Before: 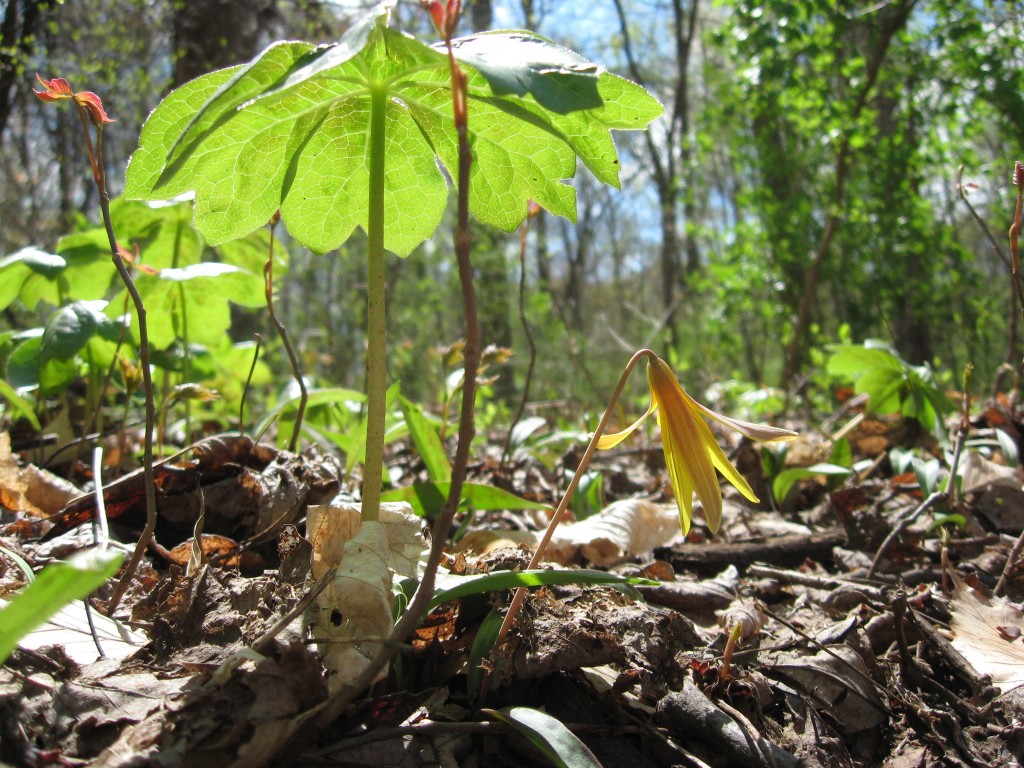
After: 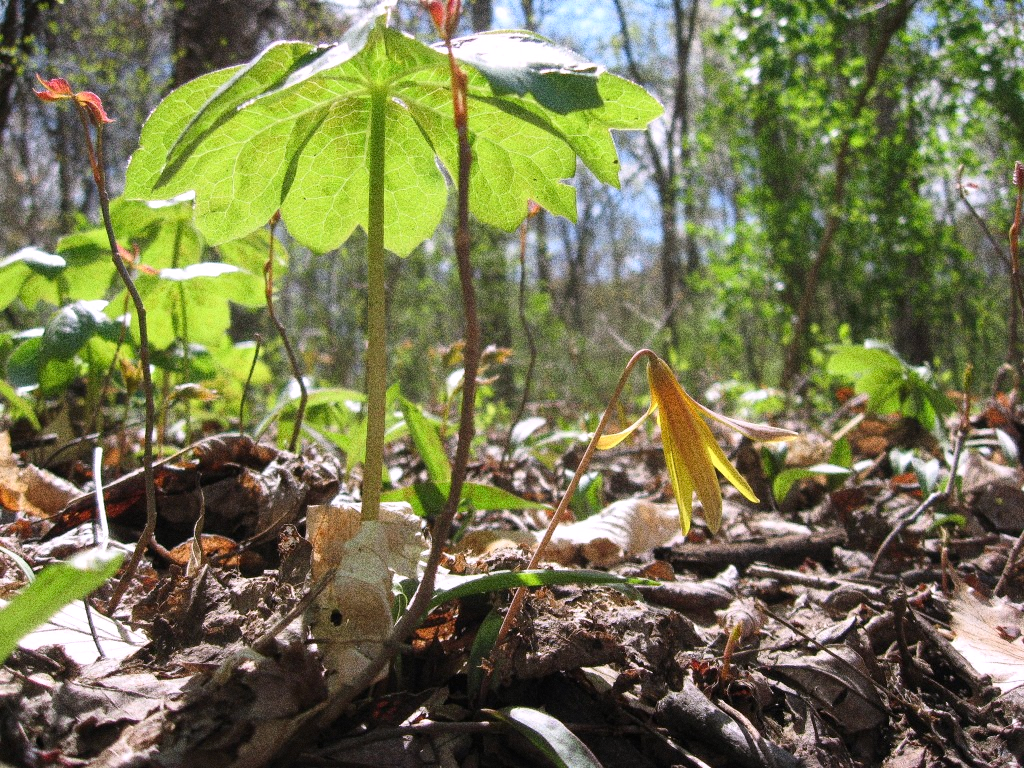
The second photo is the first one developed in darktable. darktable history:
contrast brightness saturation: saturation -0.04
white balance: red 1.05, blue 1.072
grain: coarseness 10.62 ISO, strength 55.56%
